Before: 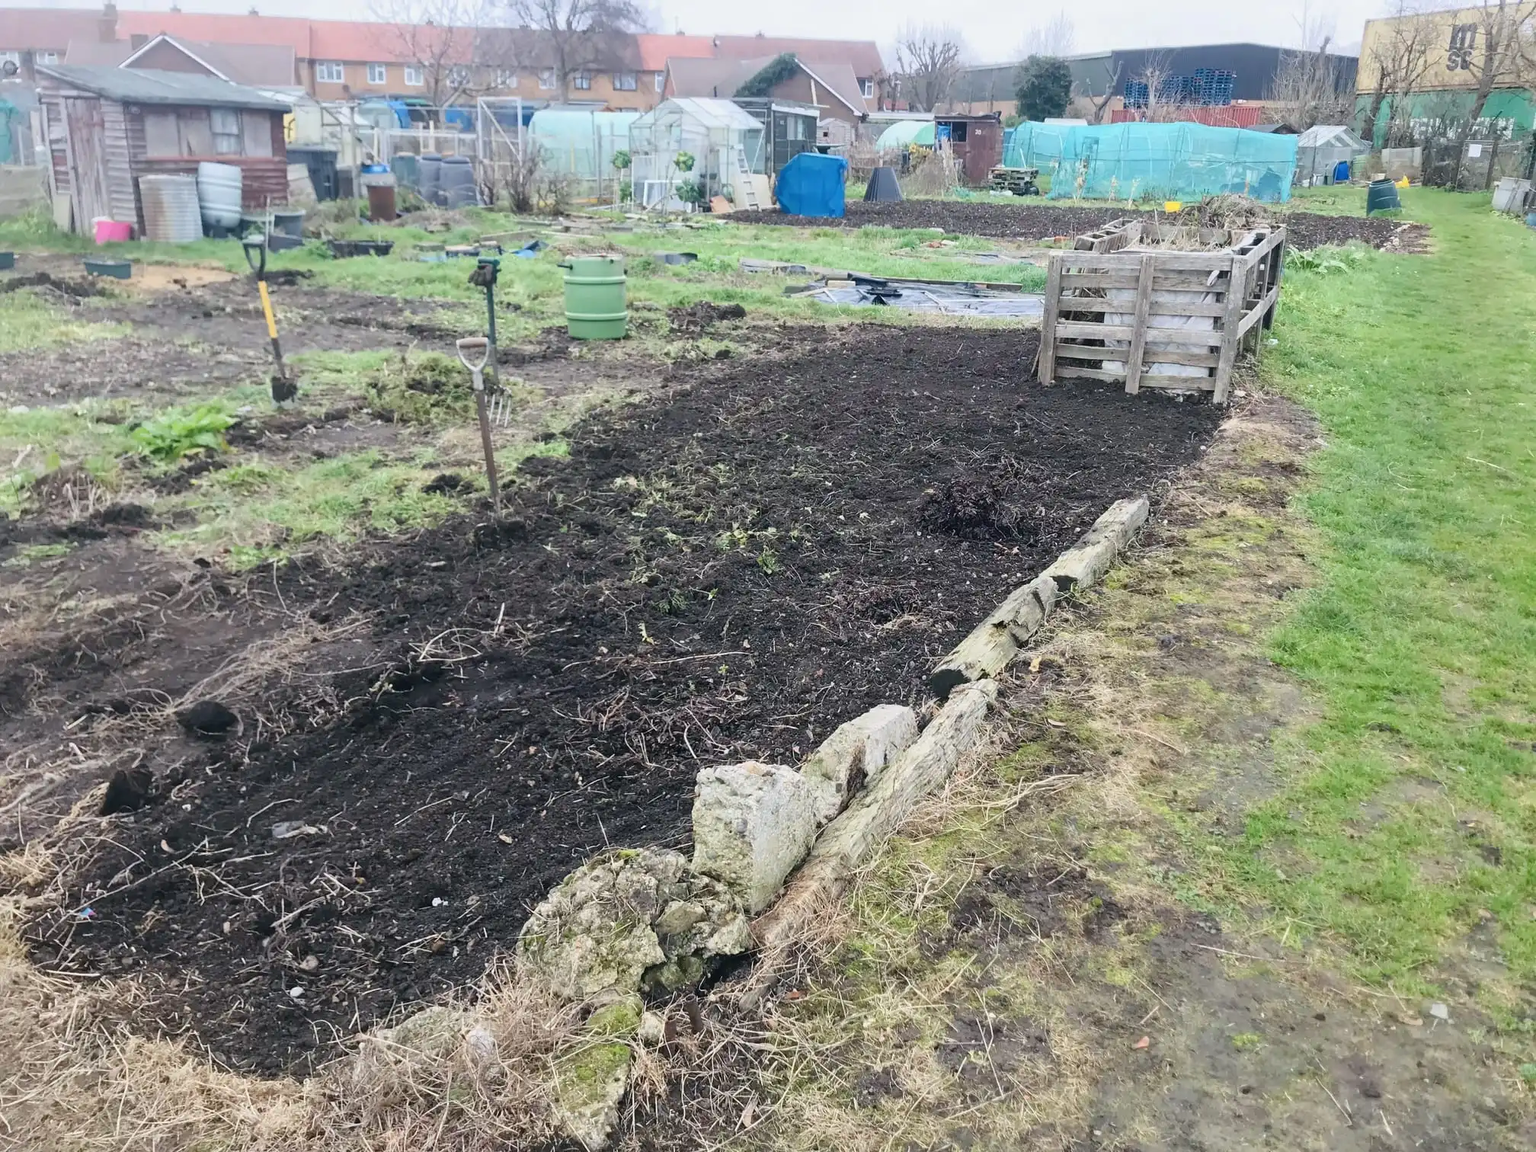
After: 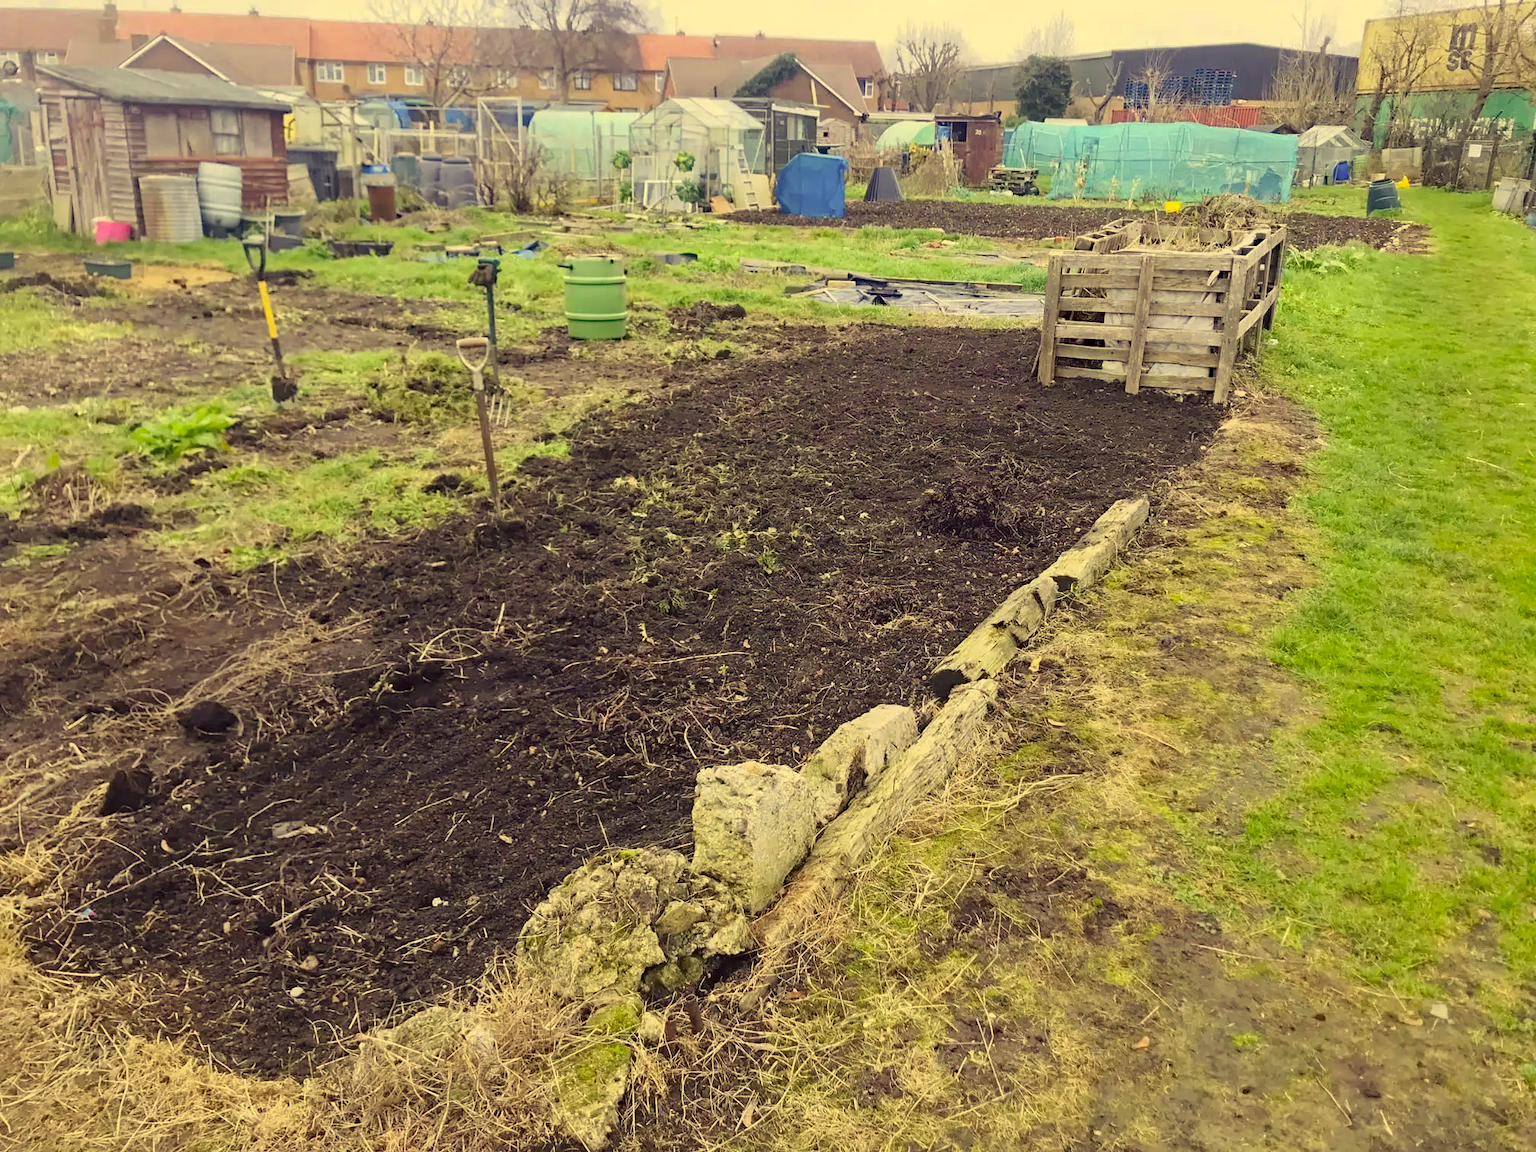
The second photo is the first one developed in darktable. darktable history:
haze removal: strength 0.29, distance 0.25, compatibility mode true, adaptive false
color correction: highlights a* -0.482, highlights b* 40, shadows a* 9.8, shadows b* -0.161
